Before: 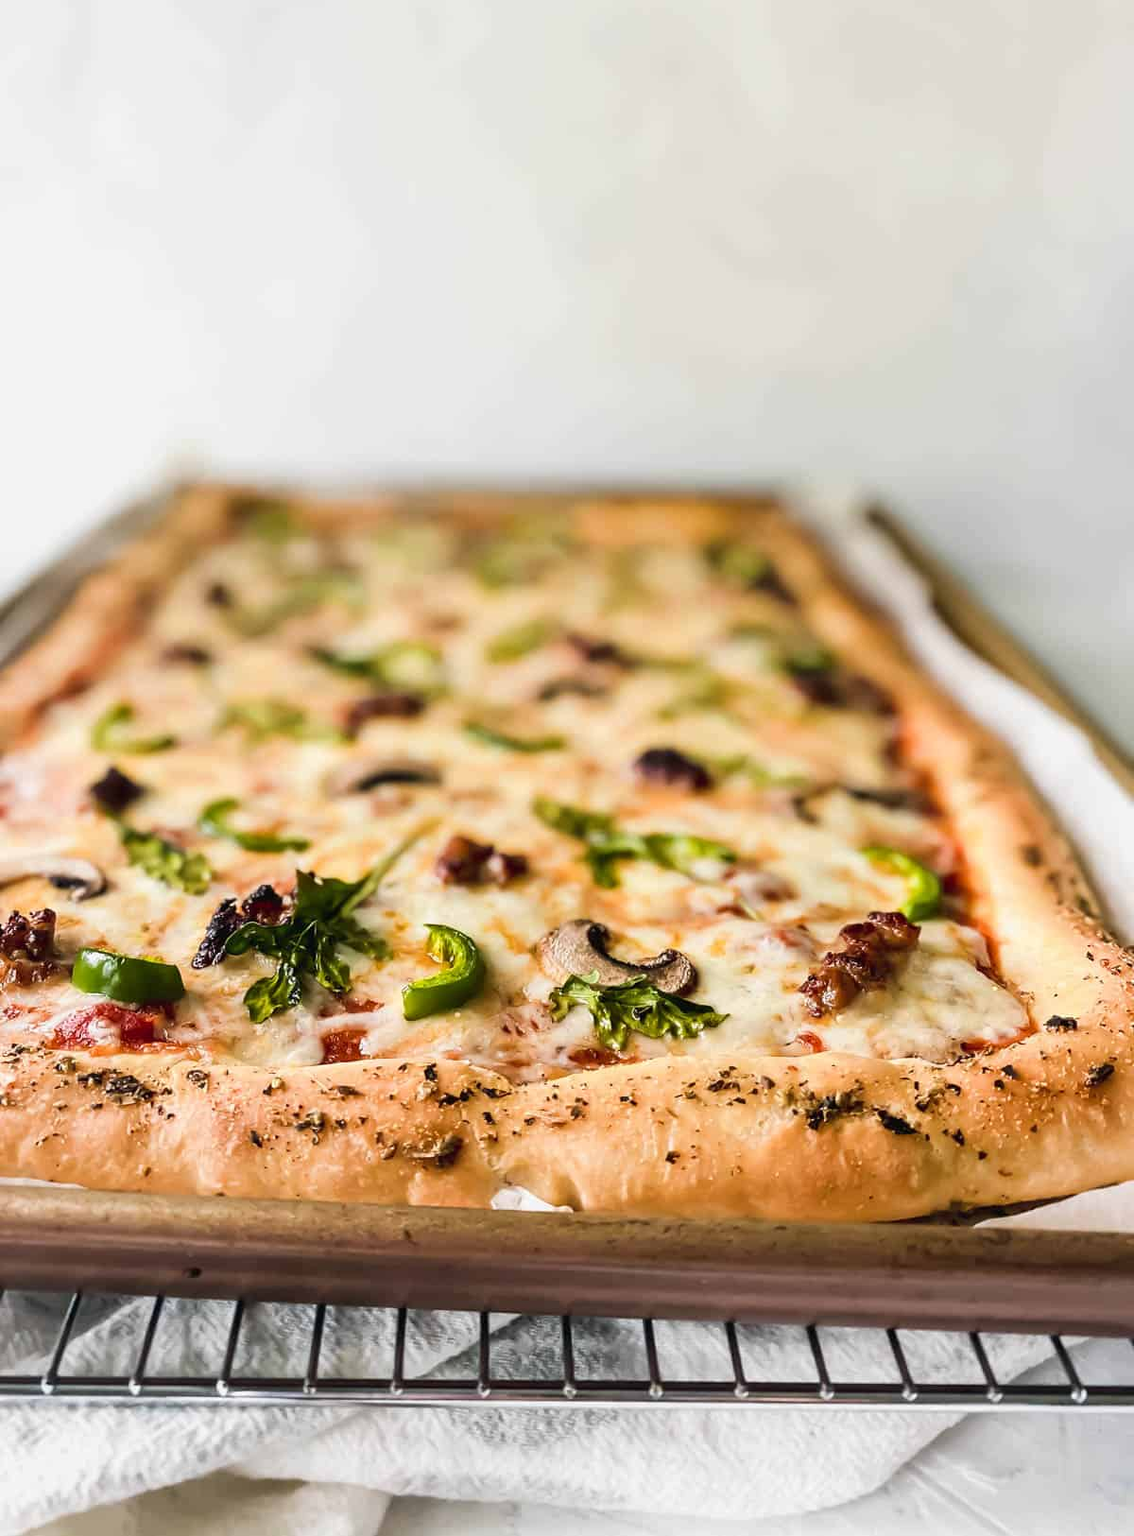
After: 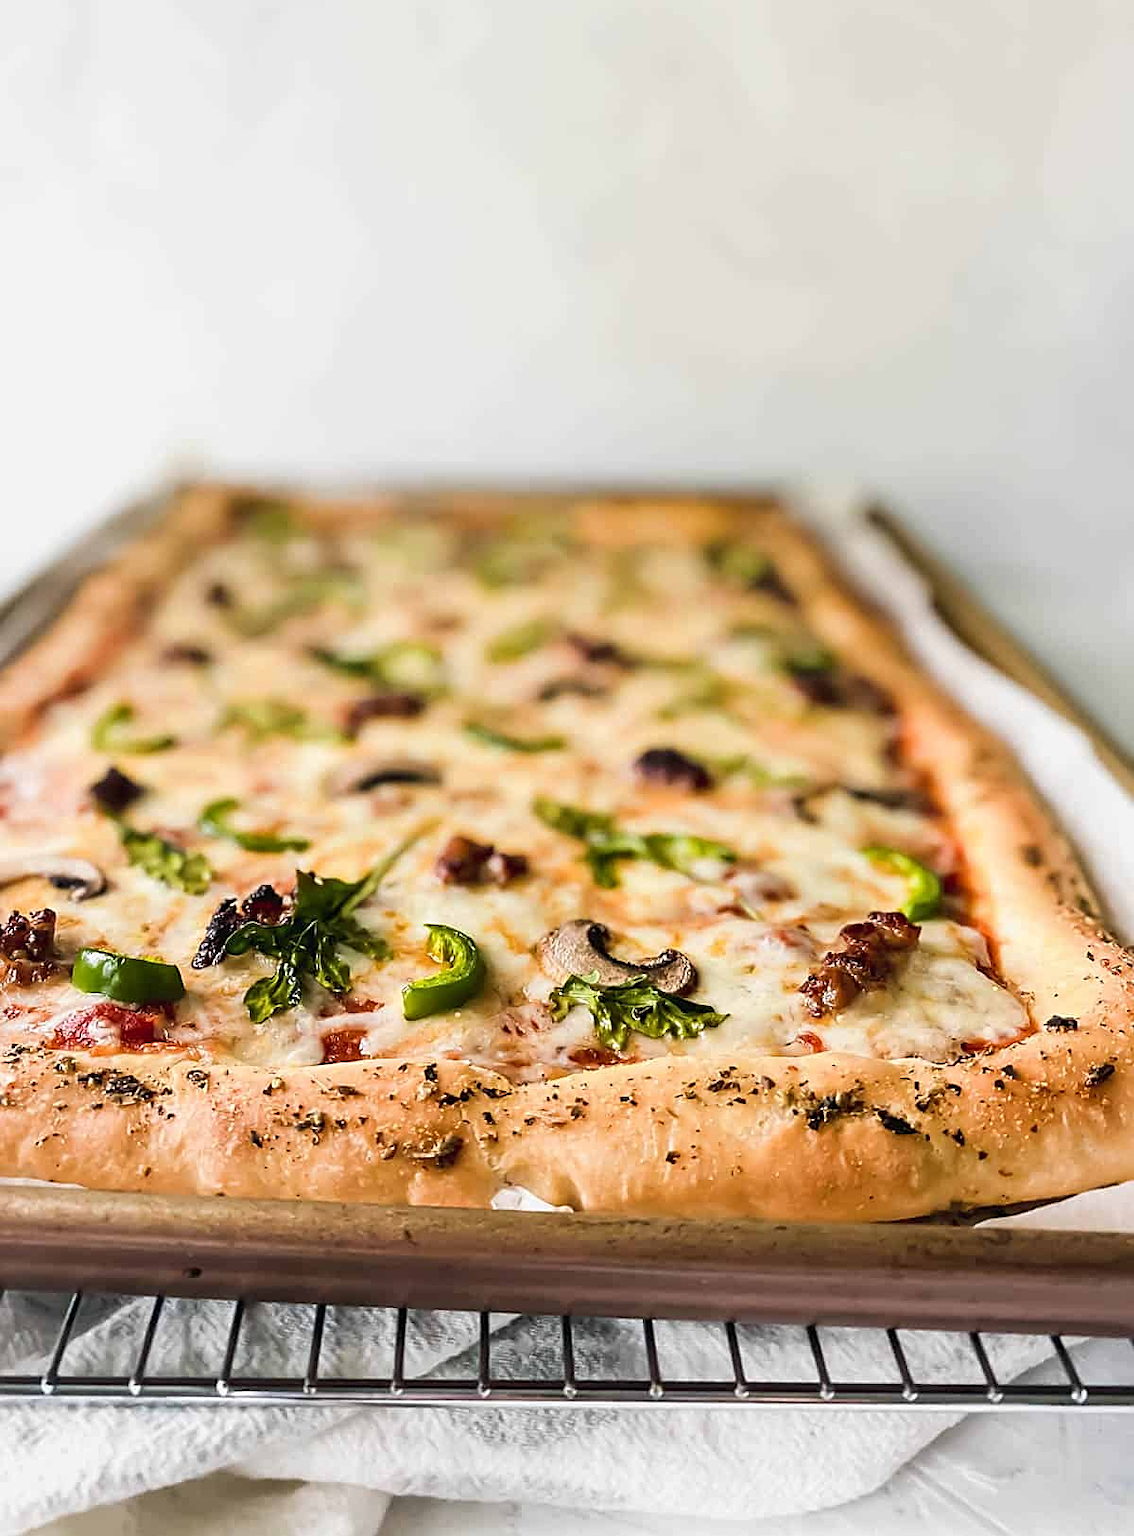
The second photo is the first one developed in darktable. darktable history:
white balance: emerald 1
sharpen: on, module defaults
